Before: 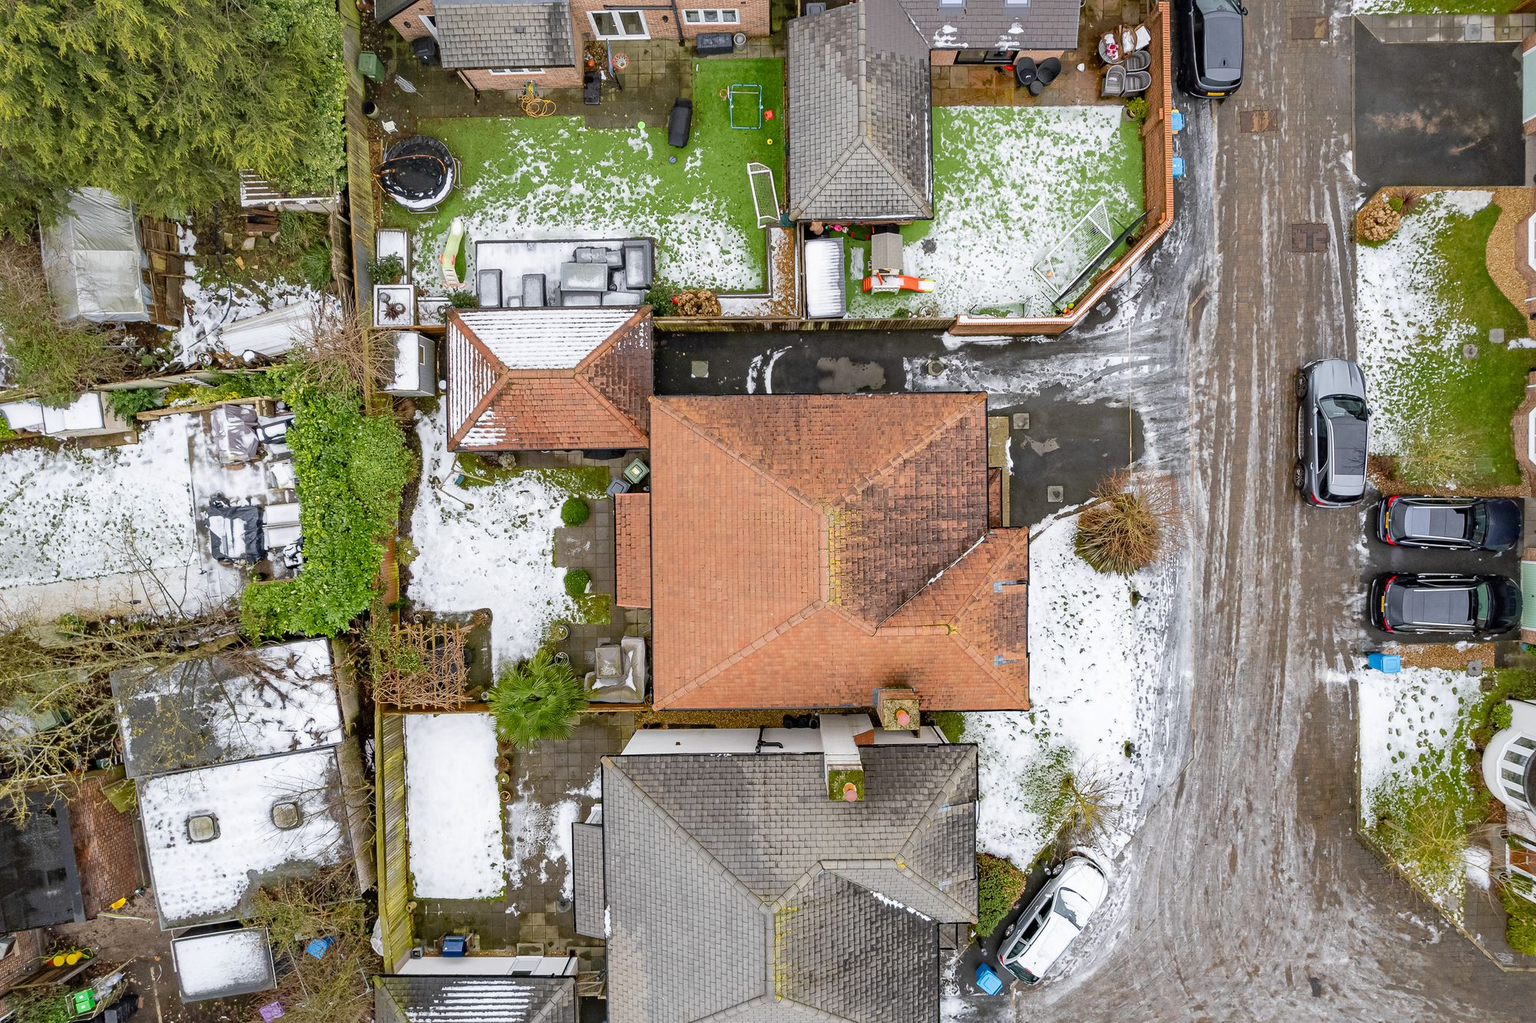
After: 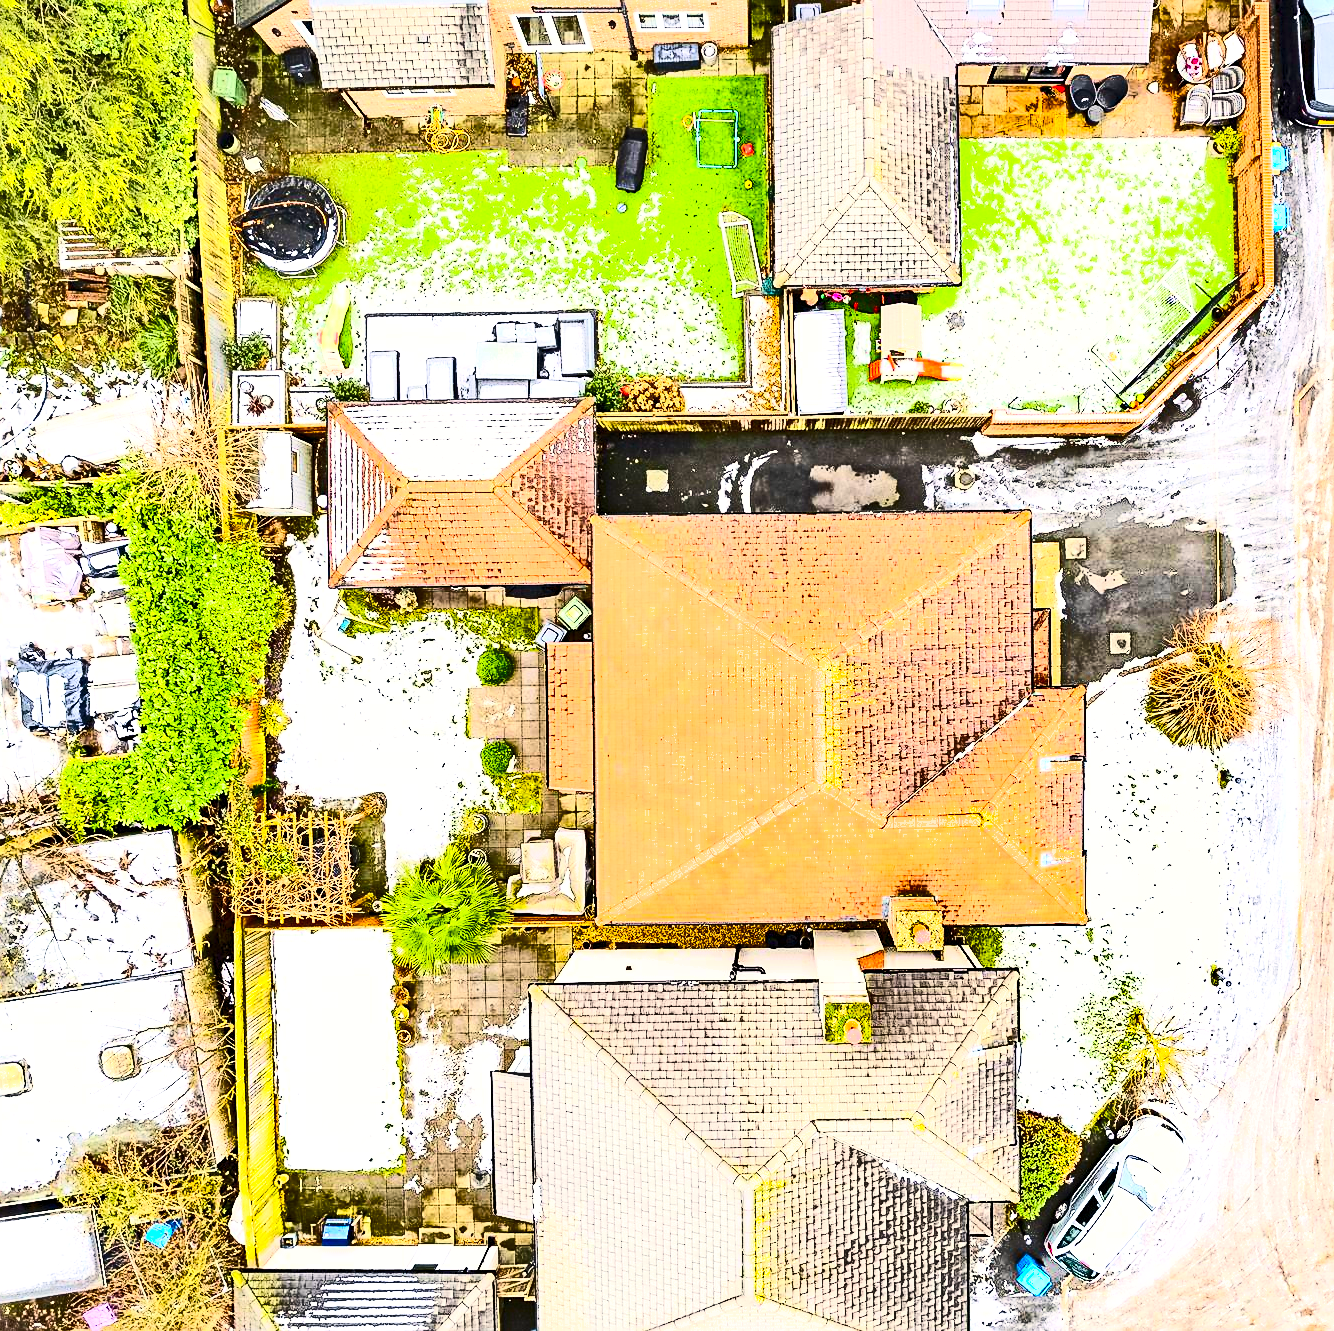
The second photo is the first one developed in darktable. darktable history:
tone equalizer: -8 EV -0.443 EV, -7 EV -0.365 EV, -6 EV -0.303 EV, -5 EV -0.243 EV, -3 EV 0.21 EV, -2 EV 0.33 EV, -1 EV 0.413 EV, +0 EV 0.403 EV, smoothing diameter 24.84%, edges refinement/feathering 13.04, preserve details guided filter
crop and rotate: left 12.722%, right 20.566%
sharpen: amount 0.478
exposure: exposure 0.691 EV, compensate highlight preservation false
contrast brightness saturation: contrast 0.639, brightness 0.35, saturation 0.149
color balance rgb: highlights gain › chroma 2.059%, highlights gain › hue 73.38°, linear chroma grading › global chroma 15.011%, perceptual saturation grading › global saturation 0.615%, perceptual brilliance grading › mid-tones 10.012%, perceptual brilliance grading › shadows 15.364%, global vibrance 20%
shadows and highlights: soften with gaussian
